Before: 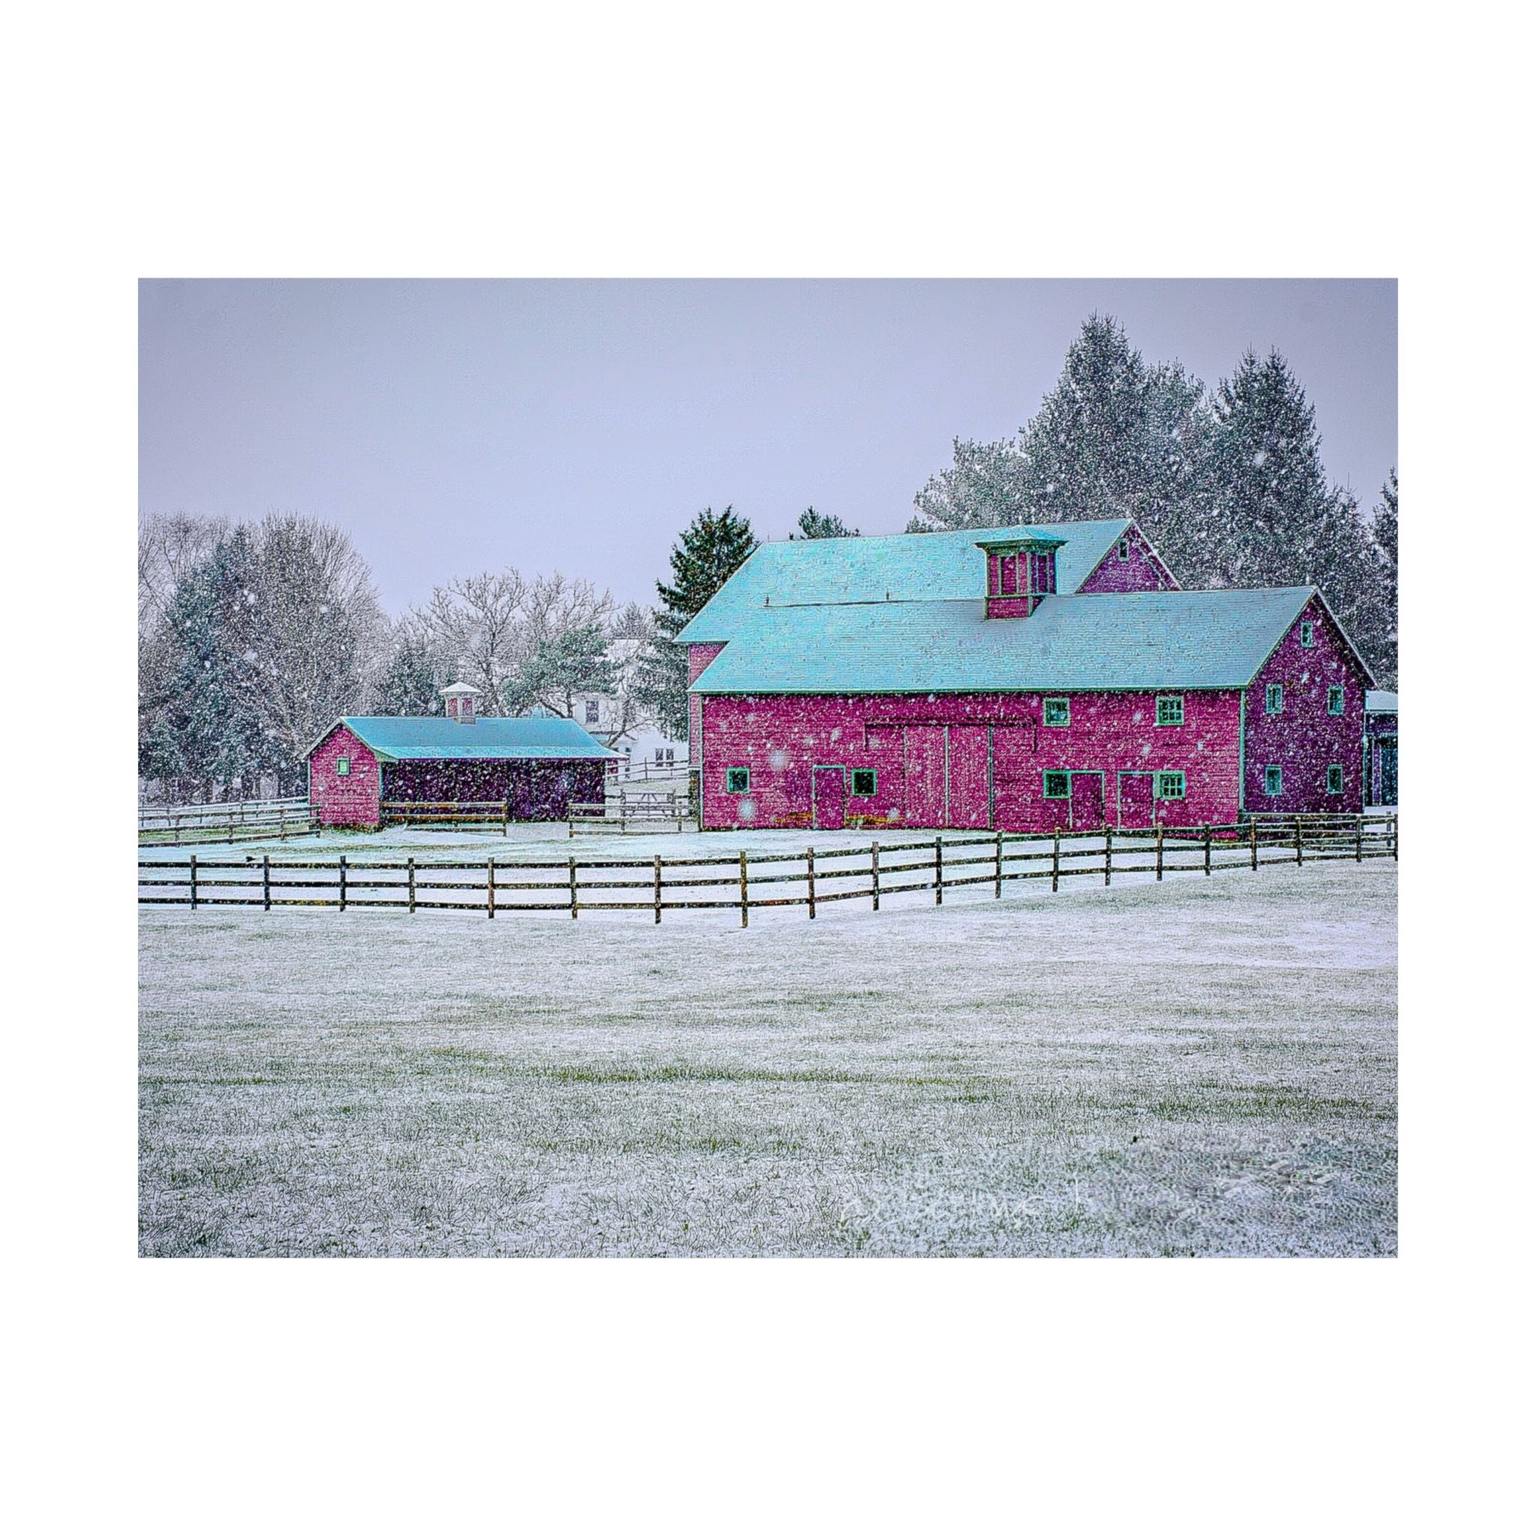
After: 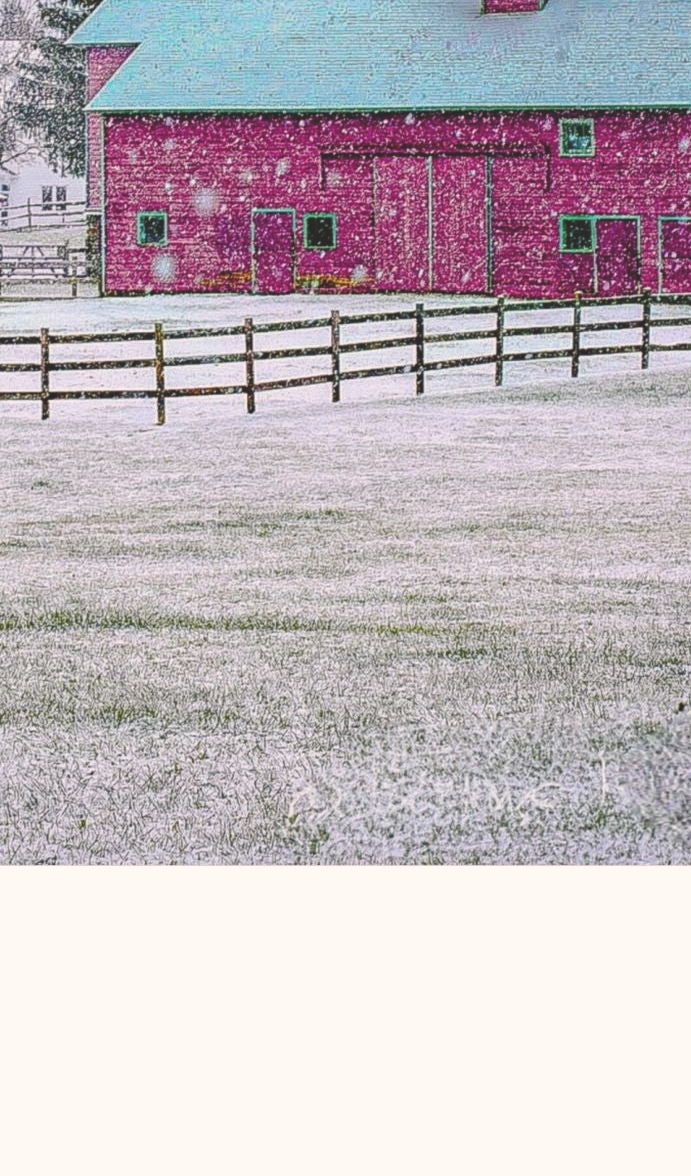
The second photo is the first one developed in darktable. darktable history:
crop: left 40.654%, top 39.685%, right 25.579%, bottom 2.857%
exposure: black level correction -0.022, exposure -0.032 EV, compensate highlight preservation false
color correction: highlights a* 5.86, highlights b* 4.73
